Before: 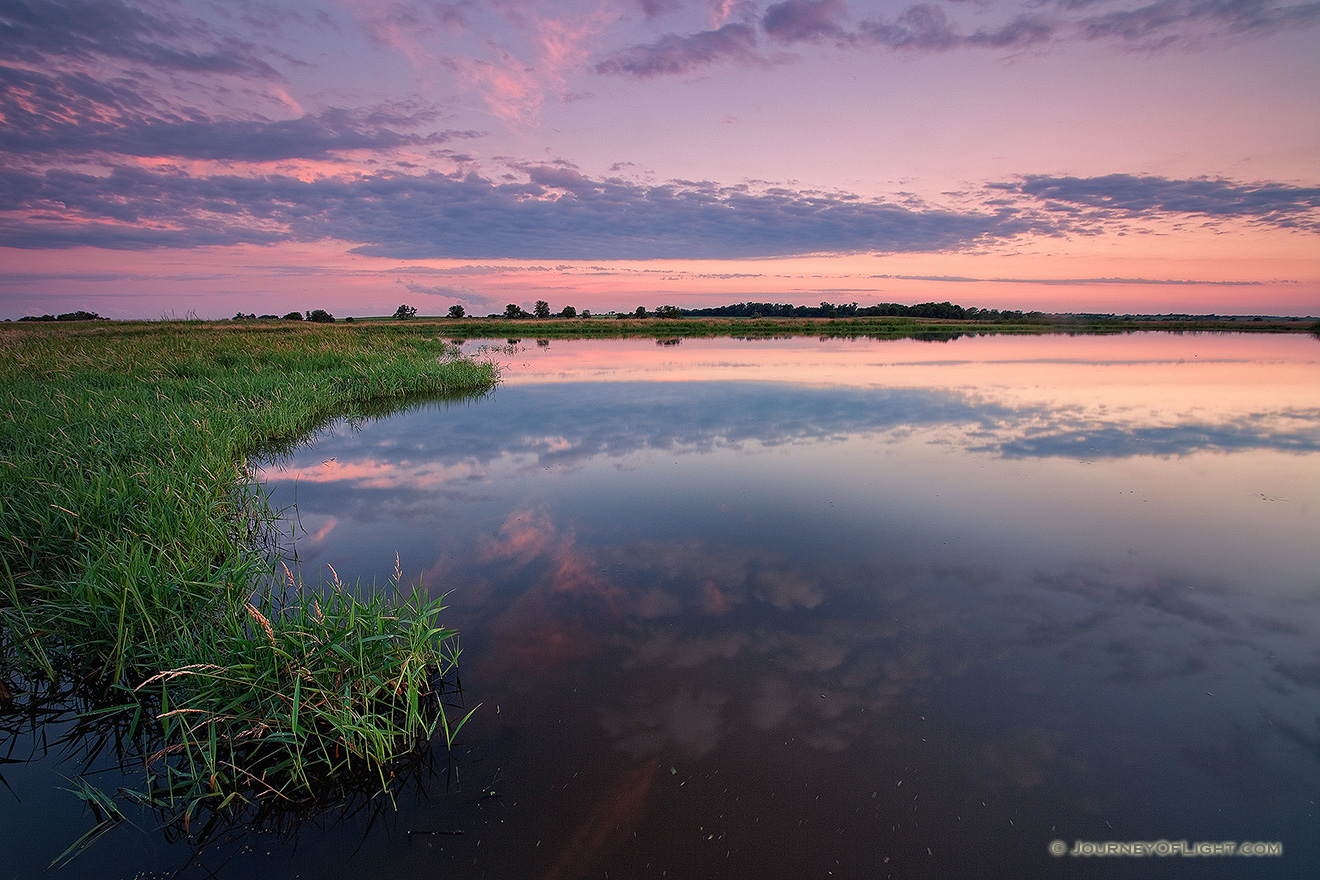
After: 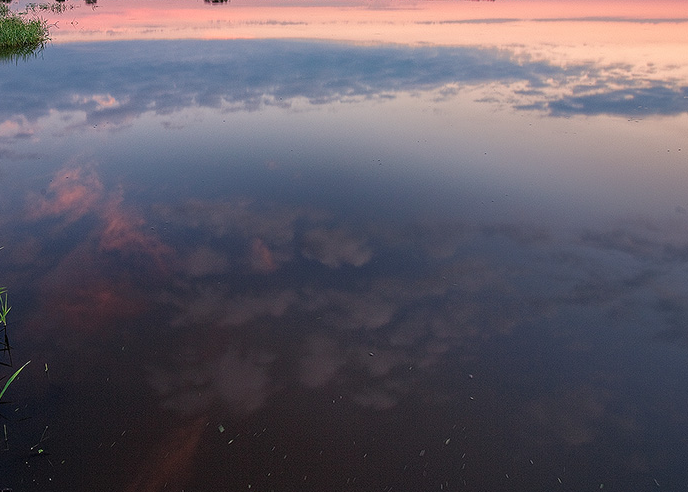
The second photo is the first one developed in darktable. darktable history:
crop: left 34.315%, top 38.942%, right 13.525%, bottom 5.12%
